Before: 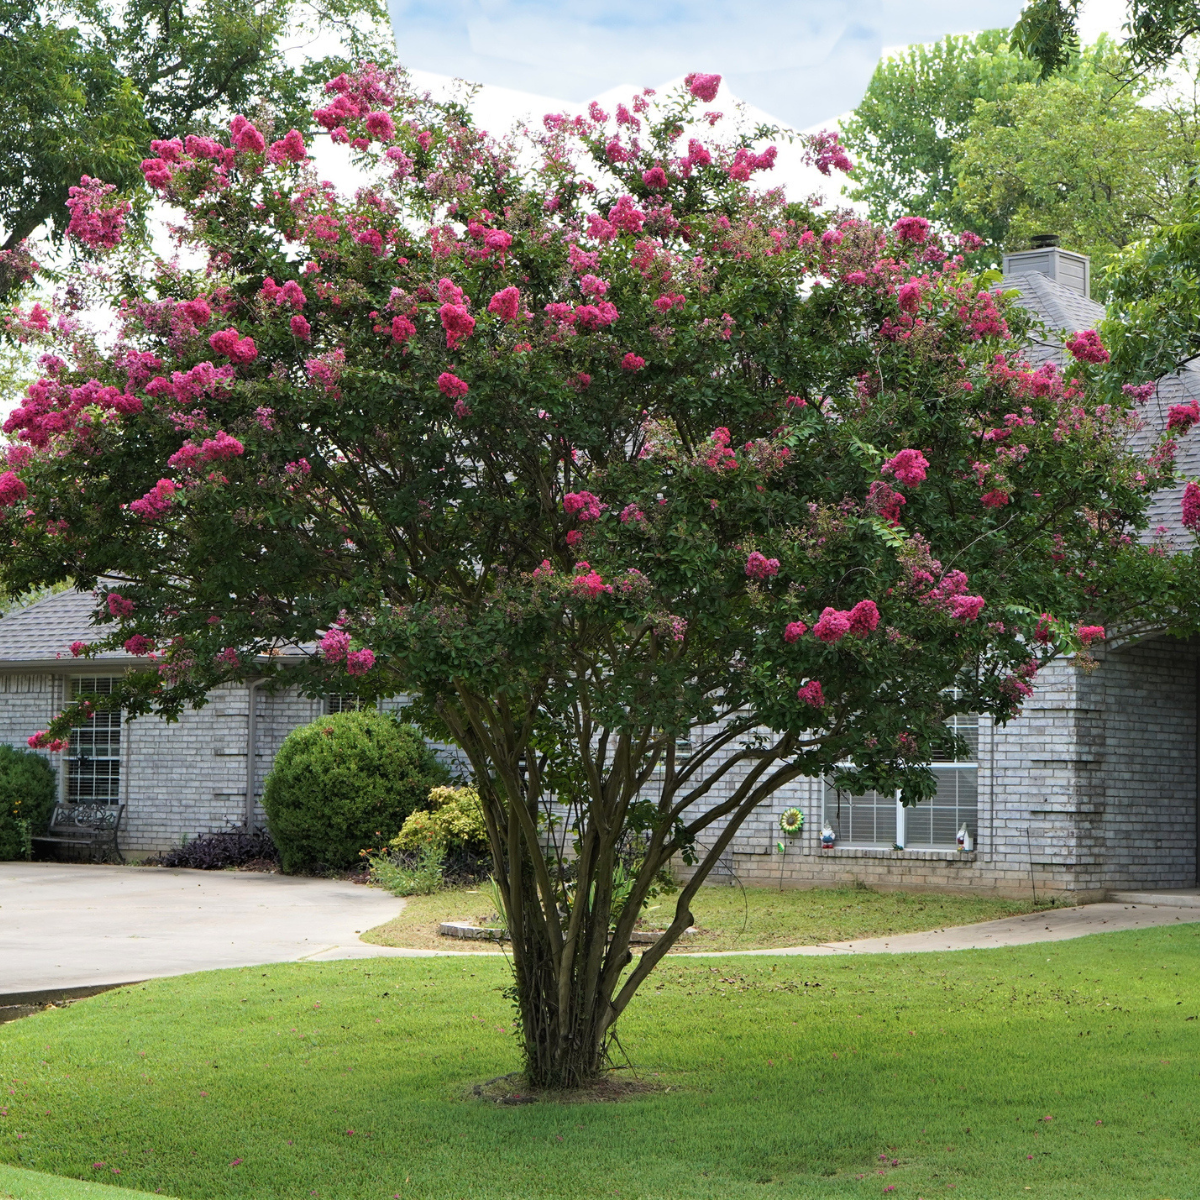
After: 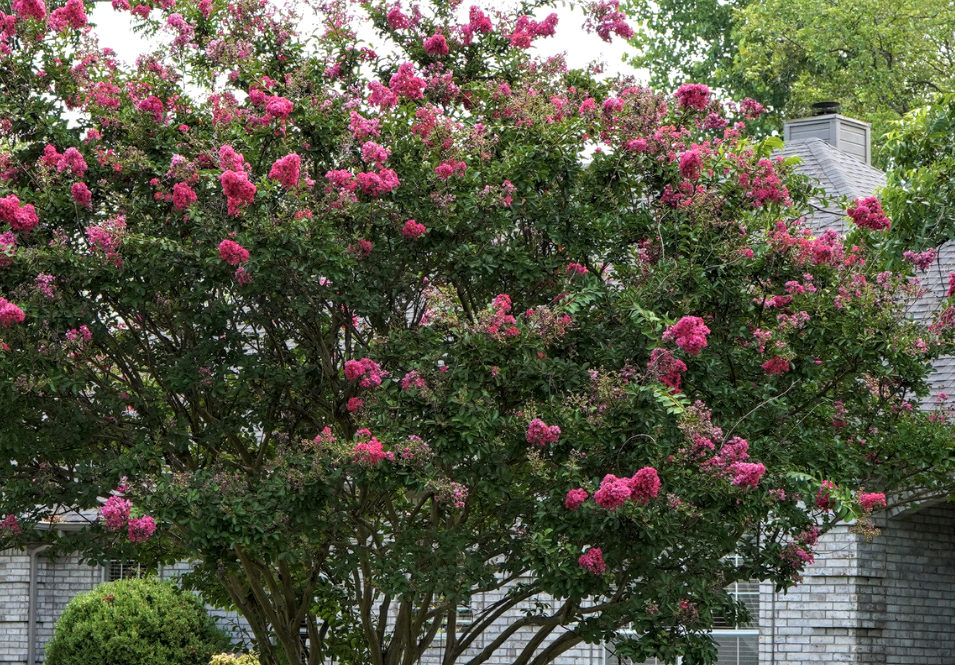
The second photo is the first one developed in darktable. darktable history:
crop: left 18.29%, top 11.122%, right 2.125%, bottom 33.381%
local contrast: on, module defaults
